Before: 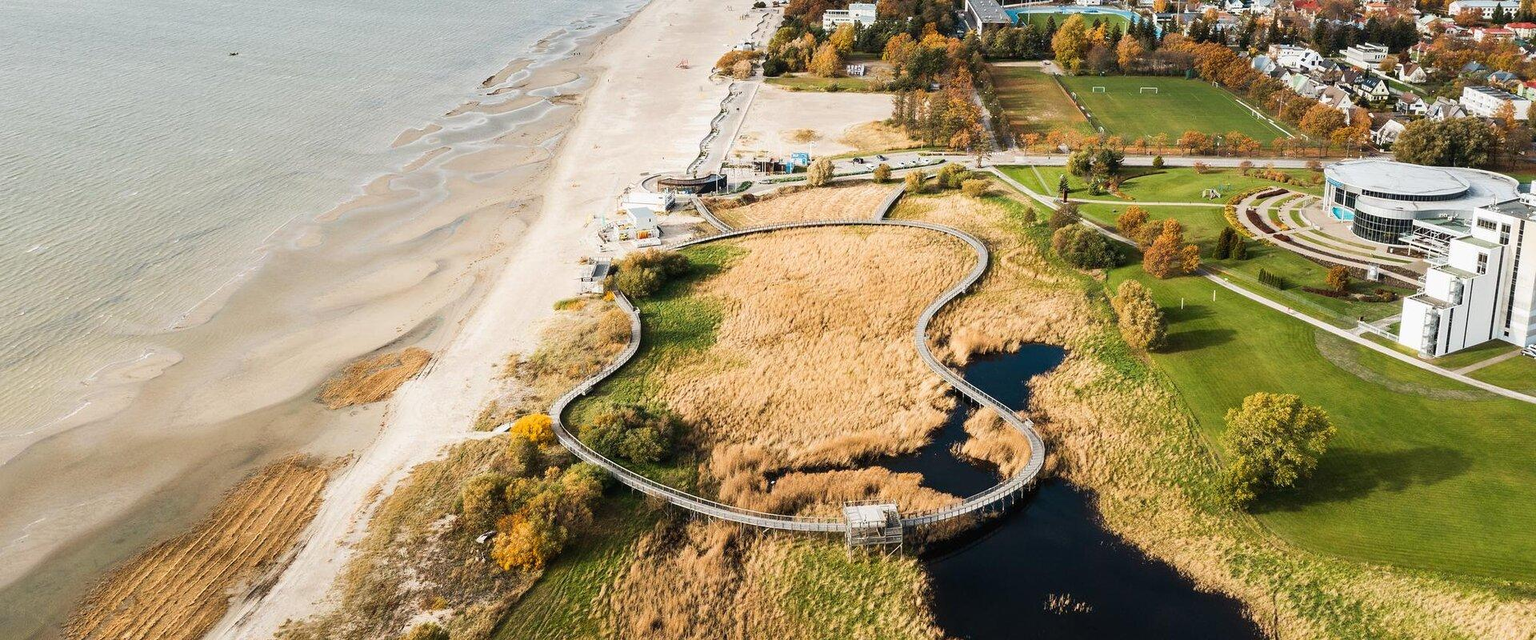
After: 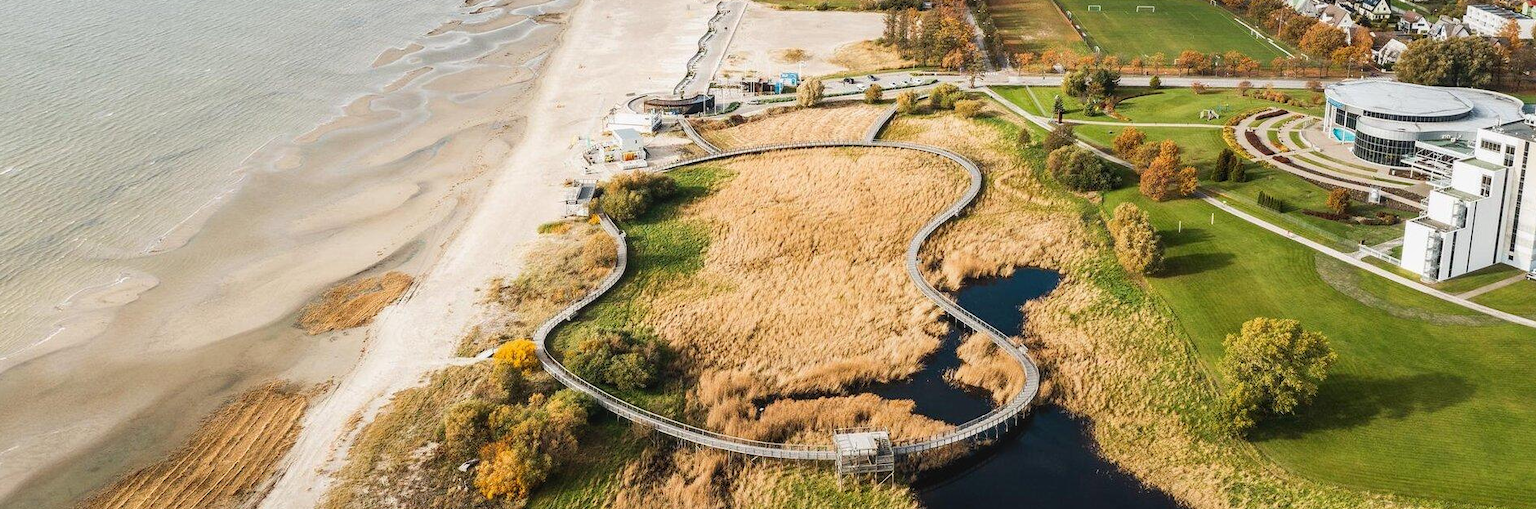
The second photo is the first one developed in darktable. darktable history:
local contrast: detail 110%
crop and rotate: left 1.814%, top 12.818%, right 0.25%, bottom 9.225%
